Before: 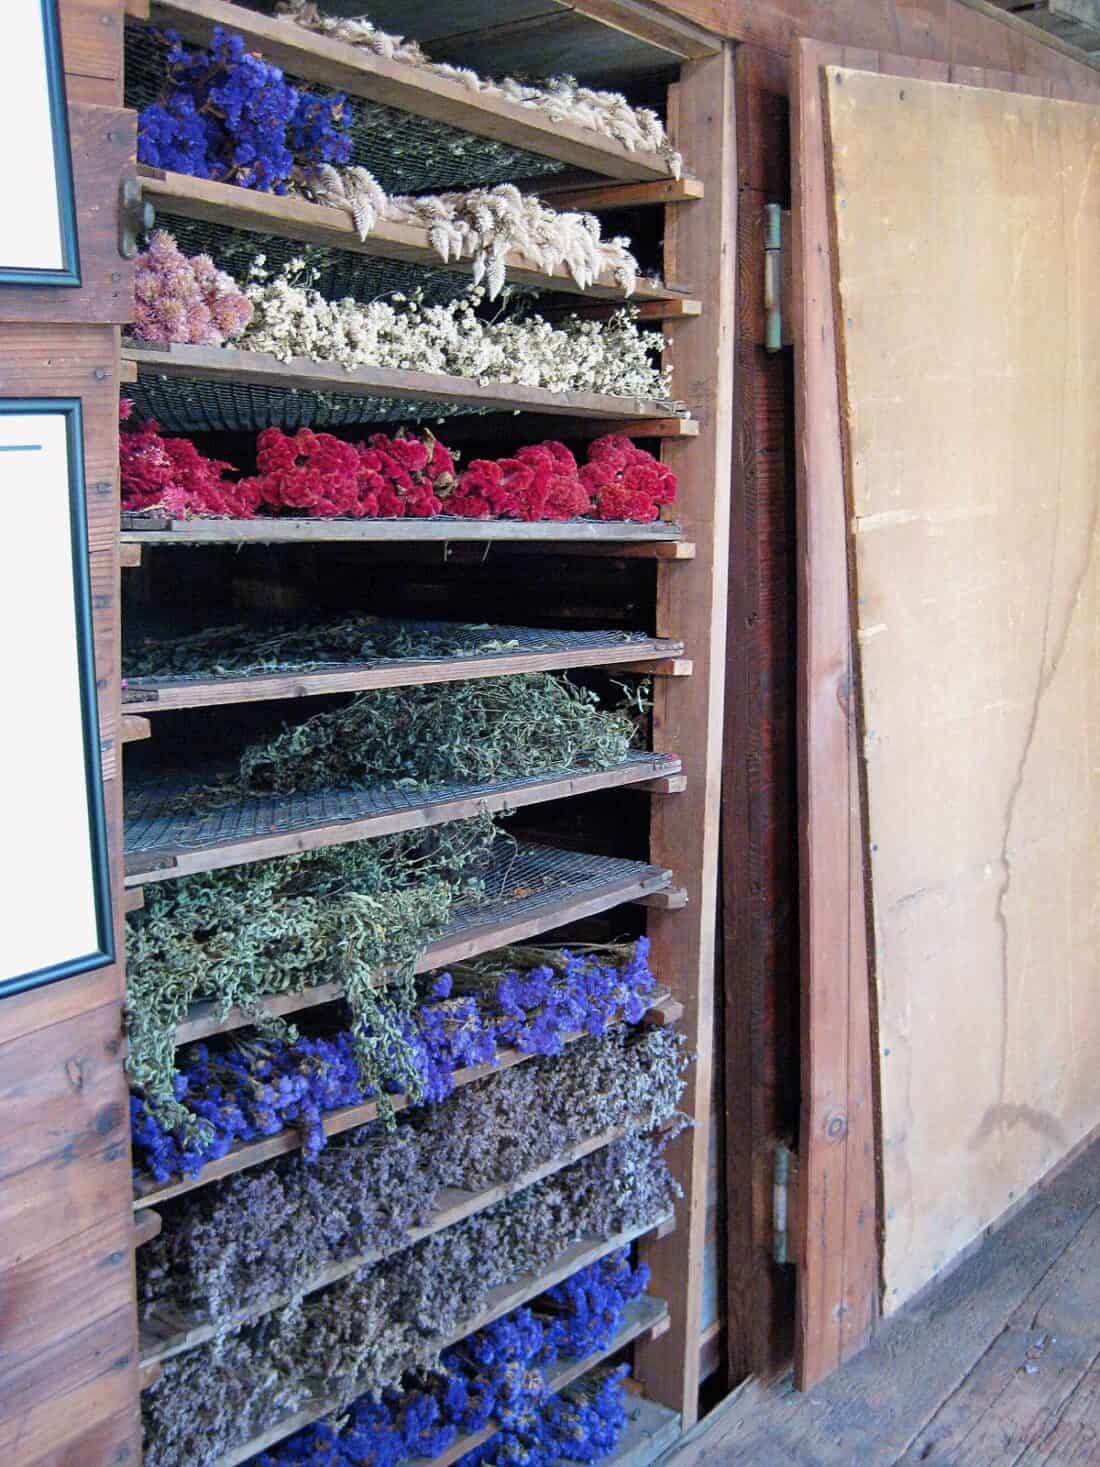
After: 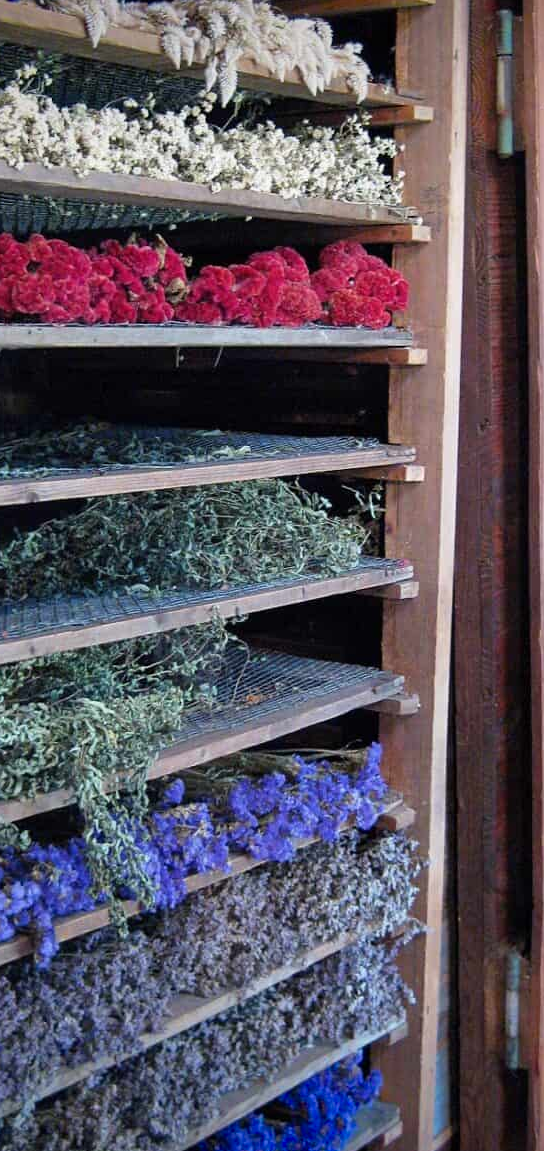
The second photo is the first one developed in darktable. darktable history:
crop and rotate: angle 0.02°, left 24.353%, top 13.219%, right 26.156%, bottom 8.224%
vignetting: fall-off start 88.53%, fall-off radius 44.2%, saturation 0.376, width/height ratio 1.161
